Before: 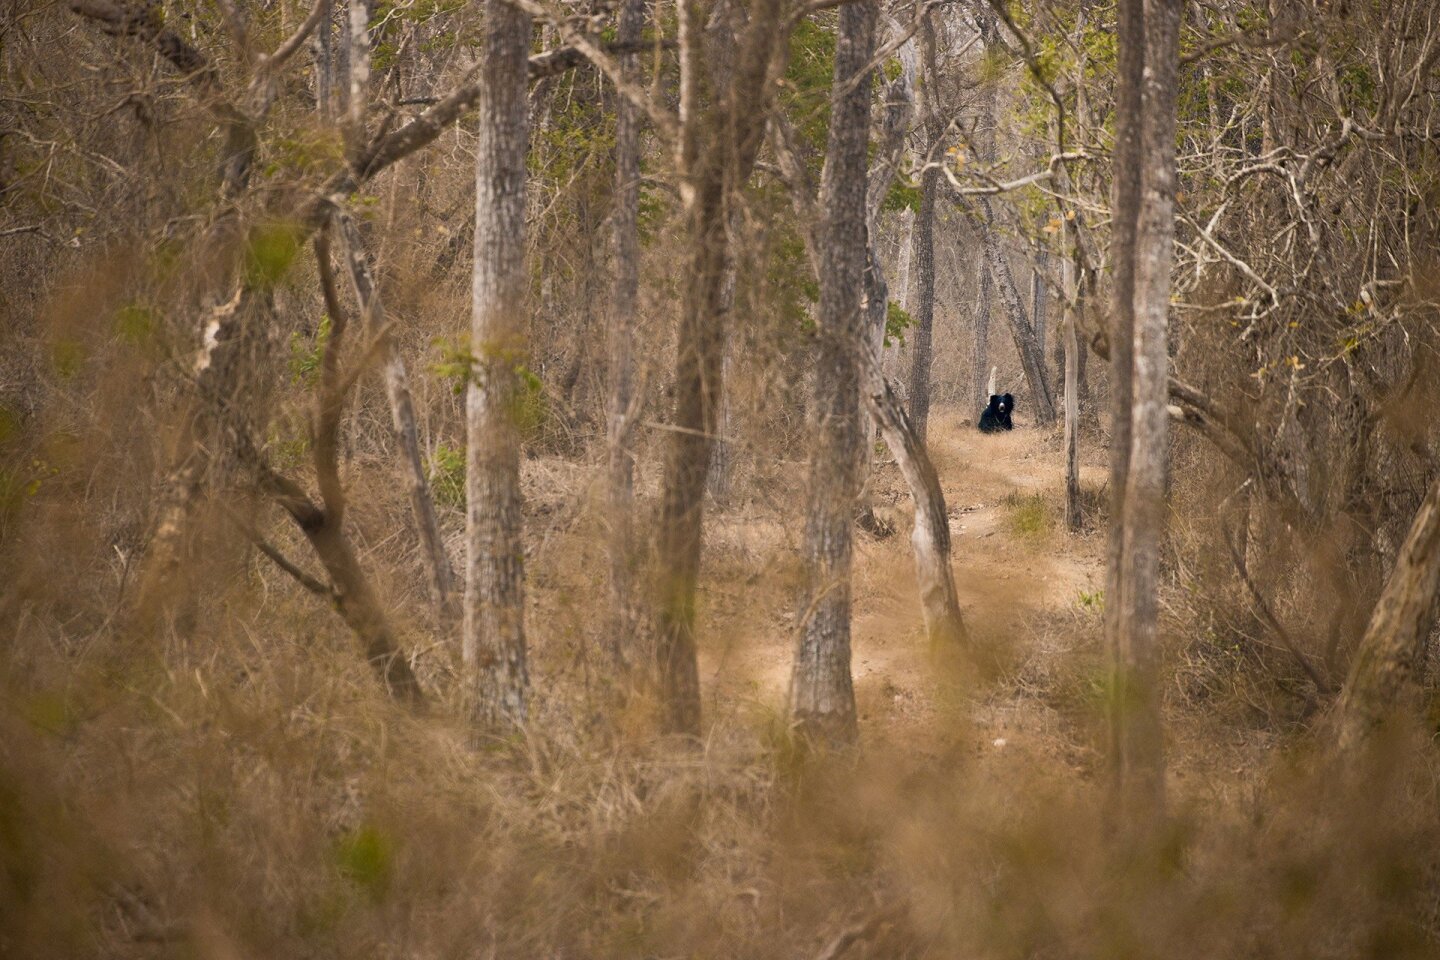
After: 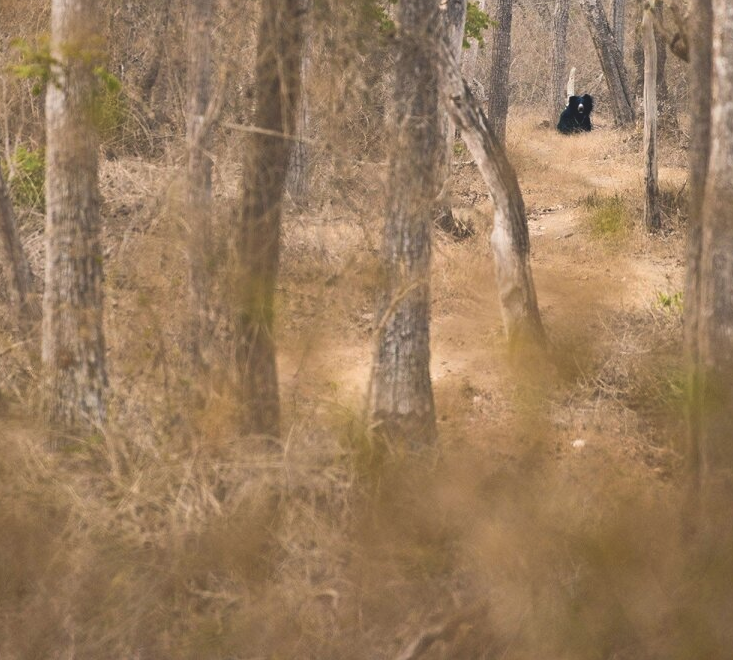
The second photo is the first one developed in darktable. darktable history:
base curve: curves: ch0 [(0, 0) (0.666, 0.806) (1, 1)]
exposure: black level correction -0.014, exposure -0.193 EV, compensate highlight preservation false
crop and rotate: left 29.237%, top 31.152%, right 19.807%
